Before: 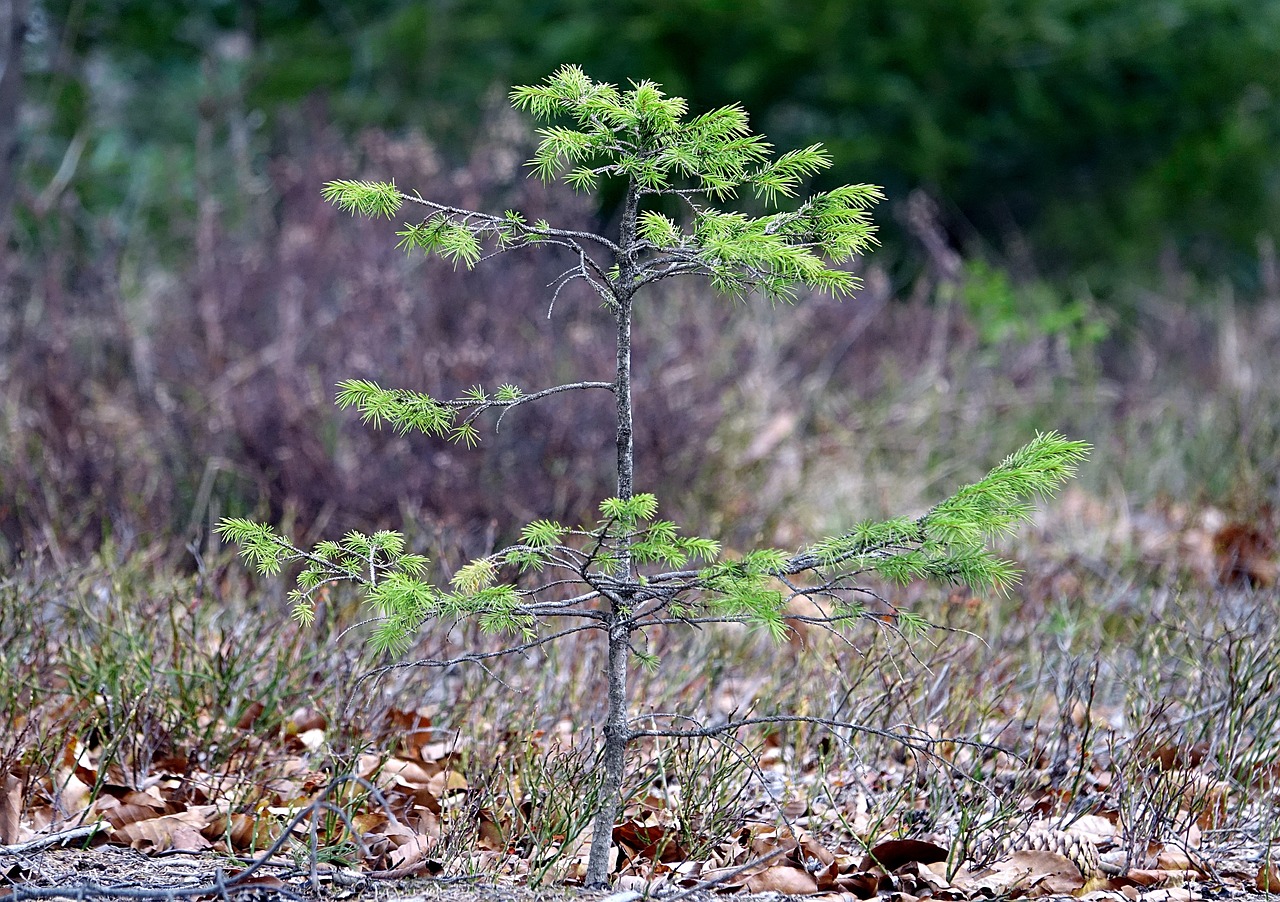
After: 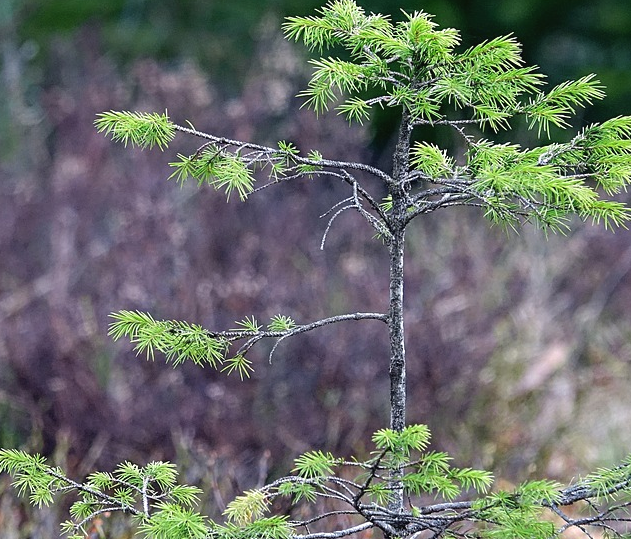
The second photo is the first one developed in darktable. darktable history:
crop: left 17.807%, top 7.667%, right 32.861%, bottom 32.484%
exposure: black level correction -0.002, exposure 0.04 EV, compensate highlight preservation false
shadows and highlights: shadows 10.03, white point adjustment 1.07, highlights -38.51
